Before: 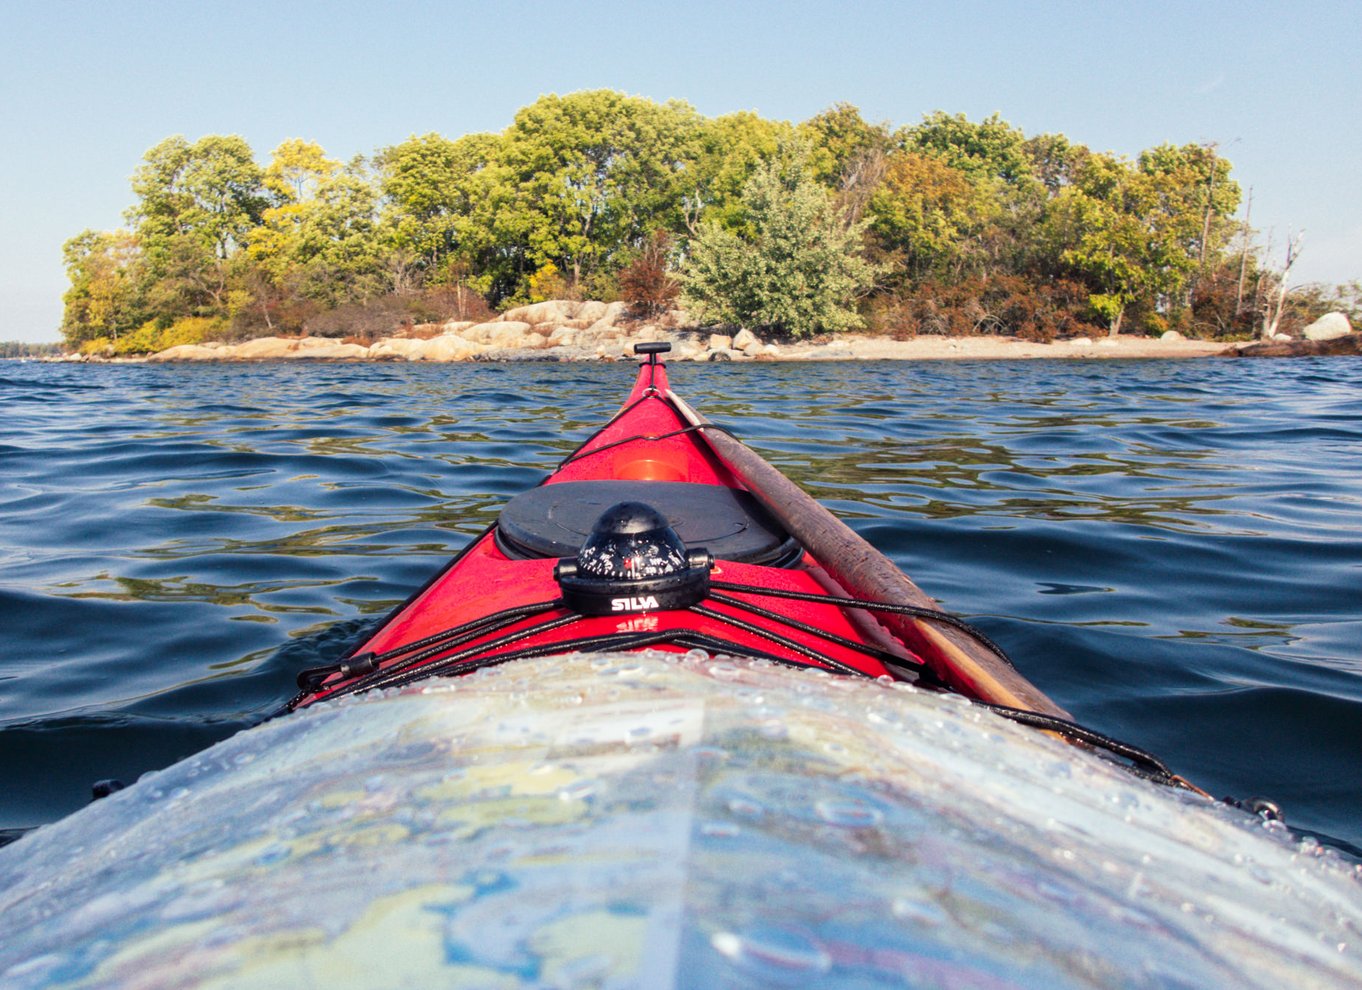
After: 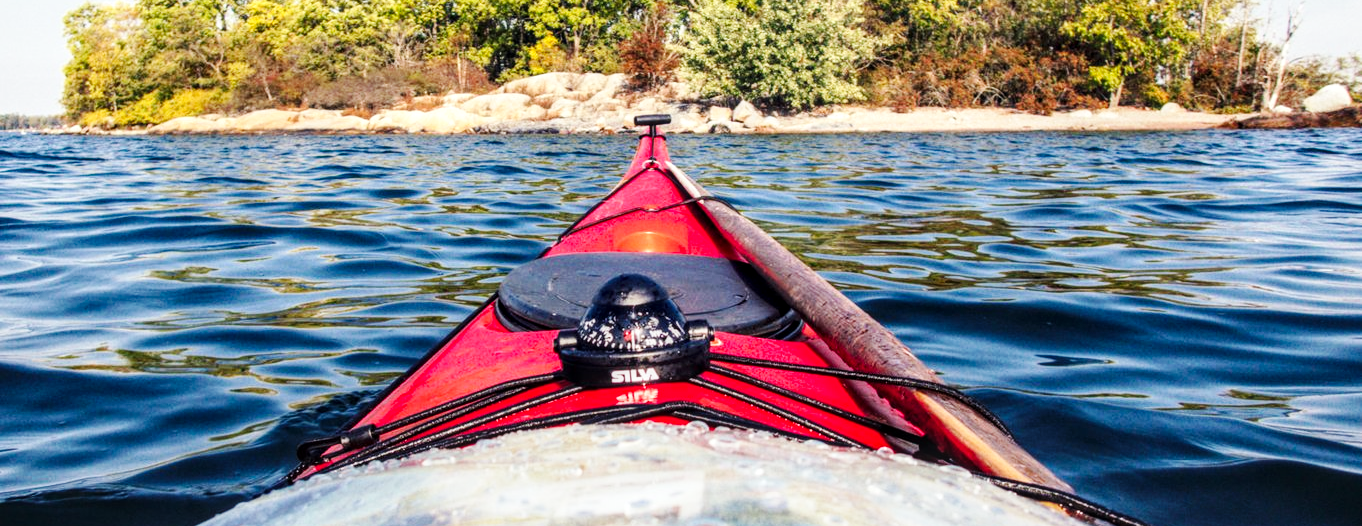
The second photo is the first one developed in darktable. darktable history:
crop and rotate: top 23.125%, bottom 23.741%
local contrast: detail 130%
base curve: curves: ch0 [(0, 0) (0.032, 0.025) (0.121, 0.166) (0.206, 0.329) (0.605, 0.79) (1, 1)], preserve colors none
